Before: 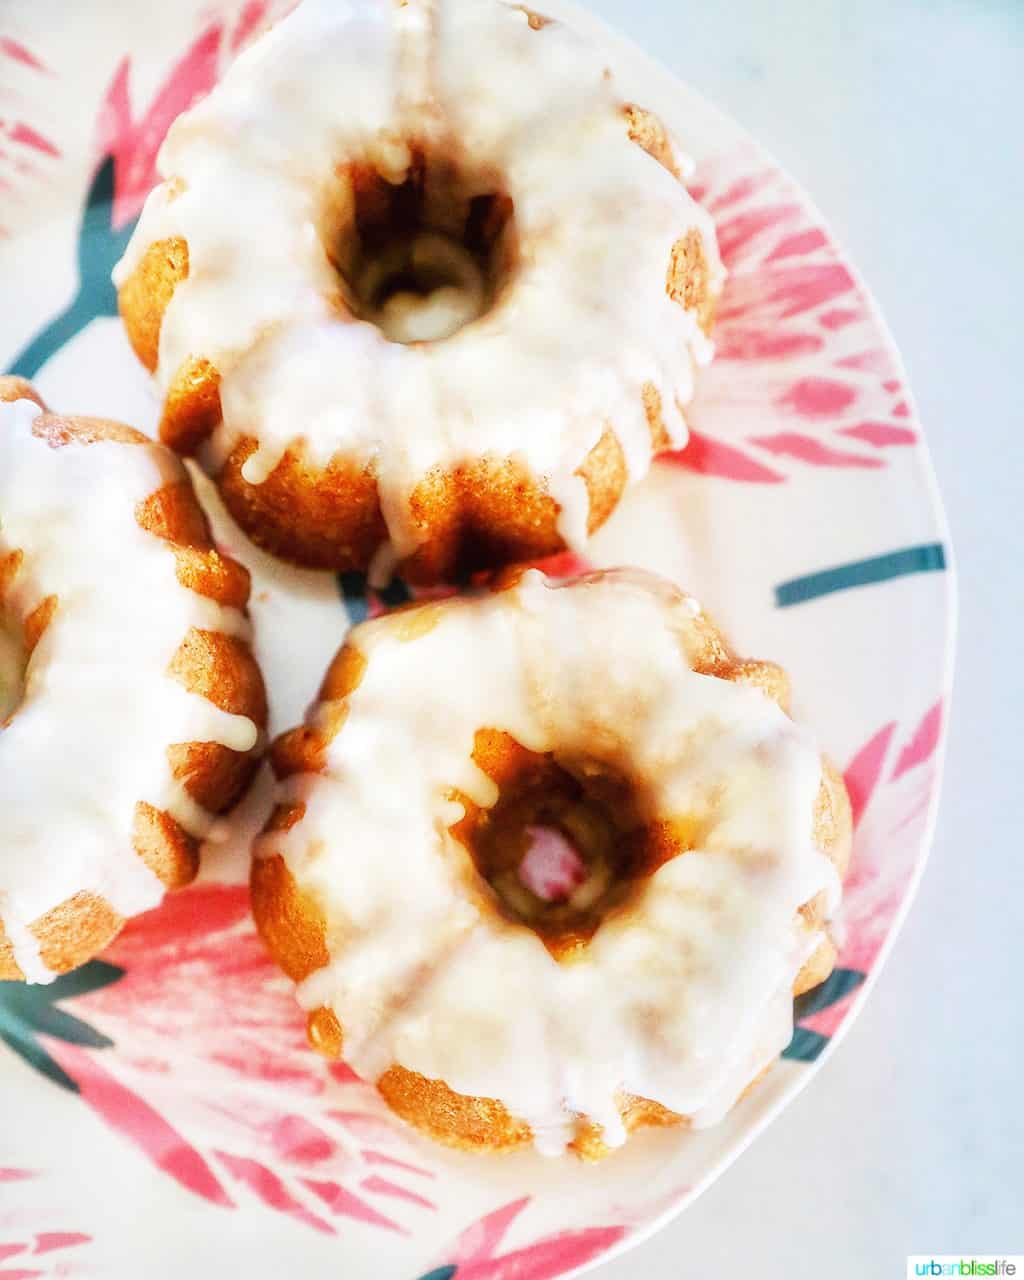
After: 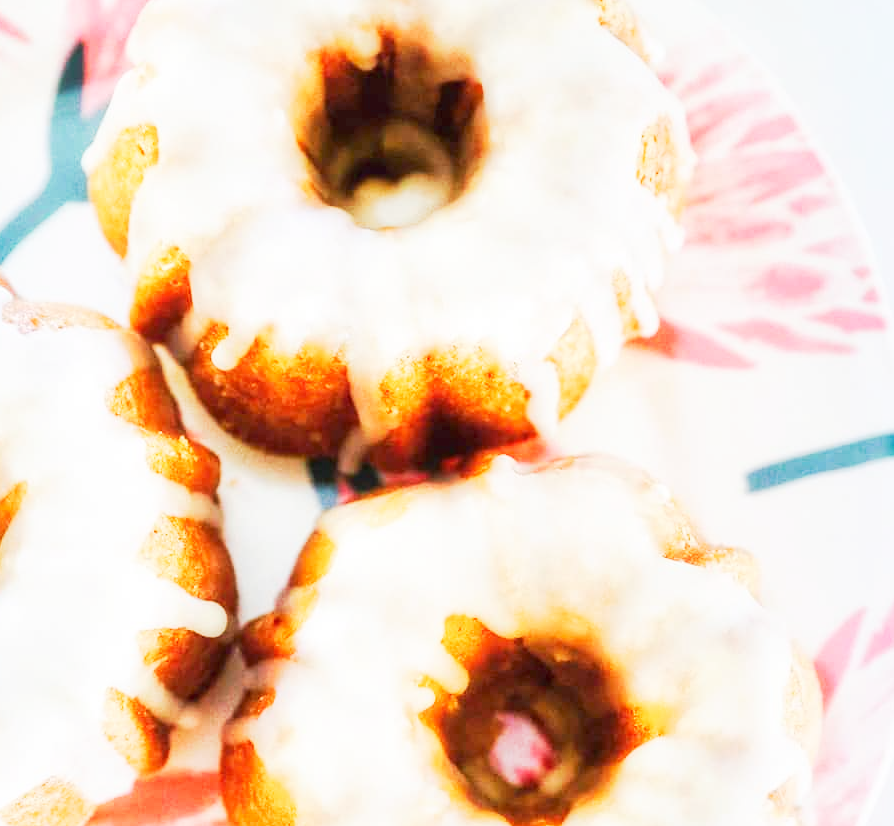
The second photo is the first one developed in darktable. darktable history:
crop: left 3.015%, top 8.969%, right 9.647%, bottom 26.457%
tone curve: curves: ch0 [(0, 0) (0.003, 0.015) (0.011, 0.025) (0.025, 0.056) (0.044, 0.104) (0.069, 0.139) (0.1, 0.181) (0.136, 0.226) (0.177, 0.28) (0.224, 0.346) (0.277, 0.42) (0.335, 0.505) (0.399, 0.594) (0.468, 0.699) (0.543, 0.776) (0.623, 0.848) (0.709, 0.893) (0.801, 0.93) (0.898, 0.97) (1, 1)], preserve colors none
